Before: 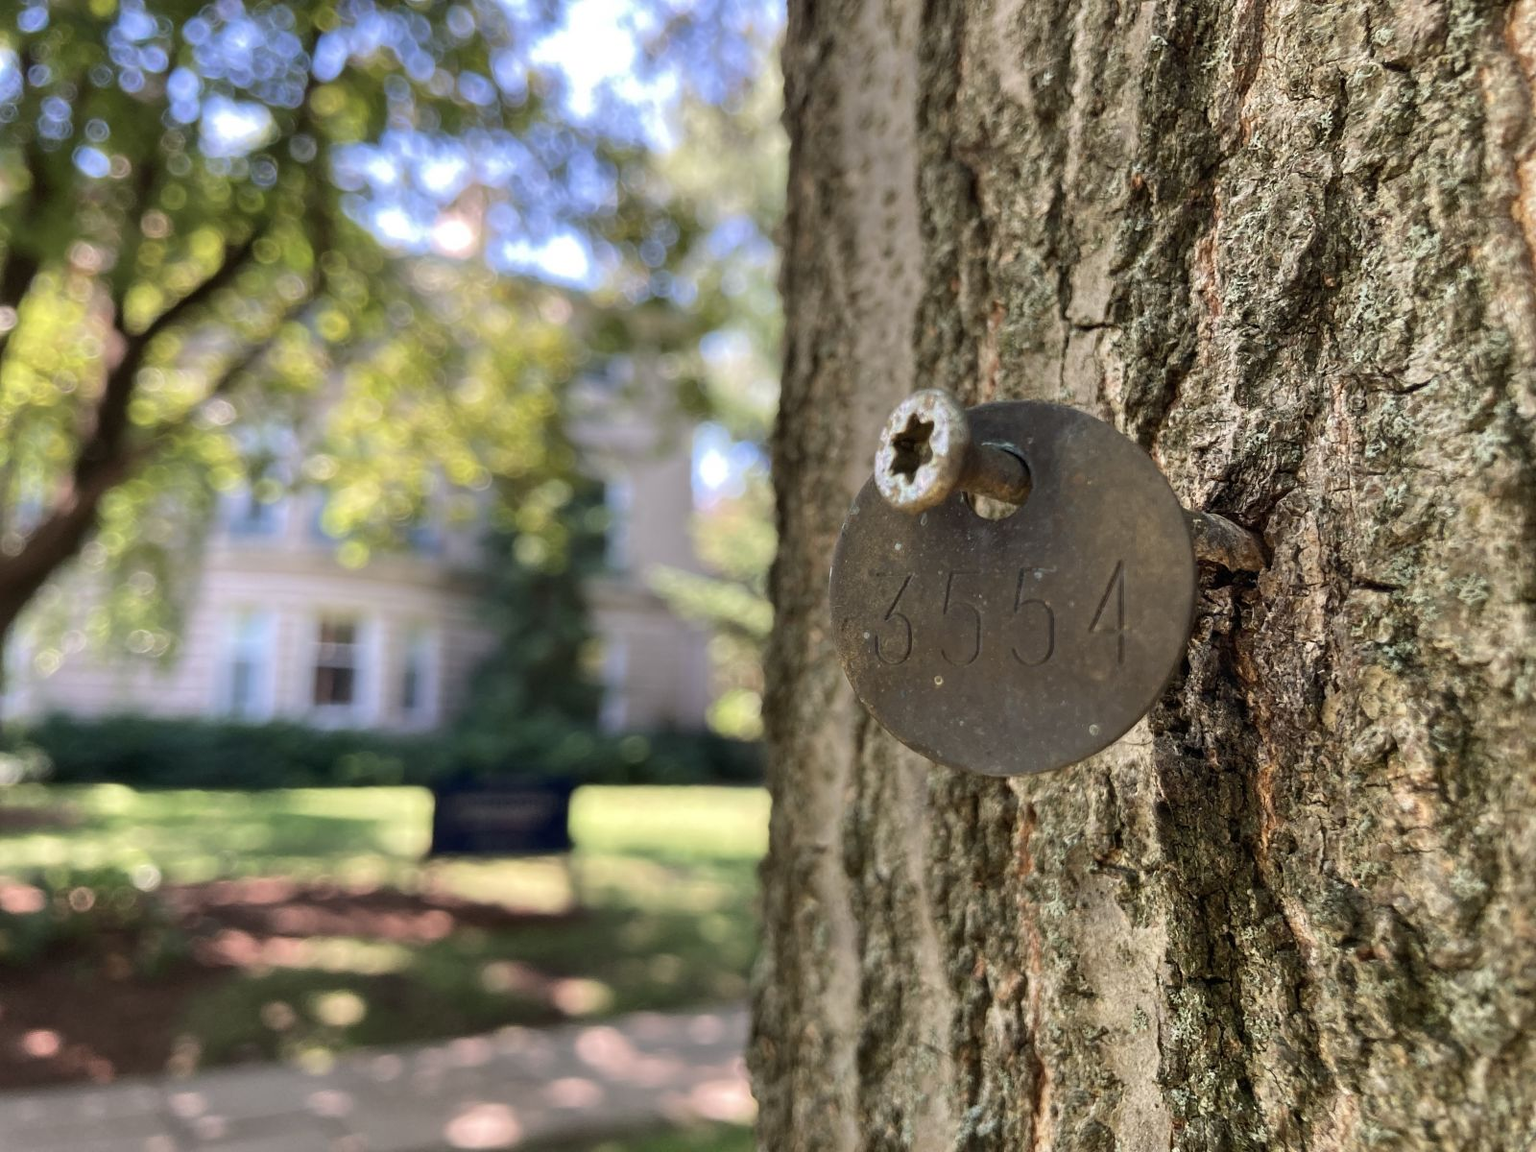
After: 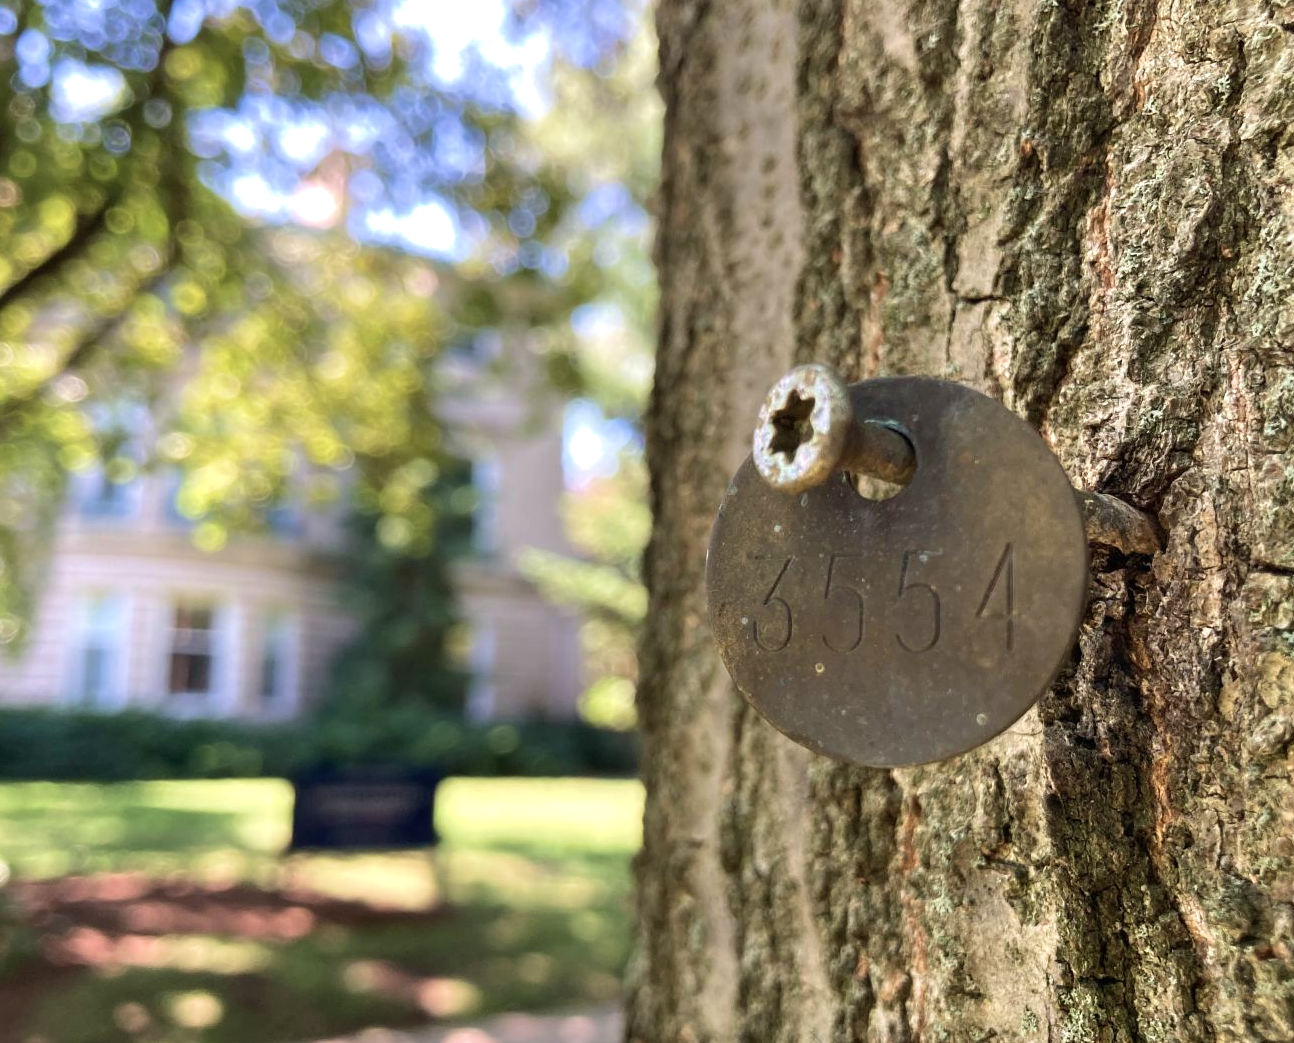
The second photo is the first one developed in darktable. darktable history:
exposure: exposure 0.3 EV, compensate highlight preservation false
velvia: on, module defaults
crop: left 9.929%, top 3.475%, right 9.188%, bottom 9.529%
